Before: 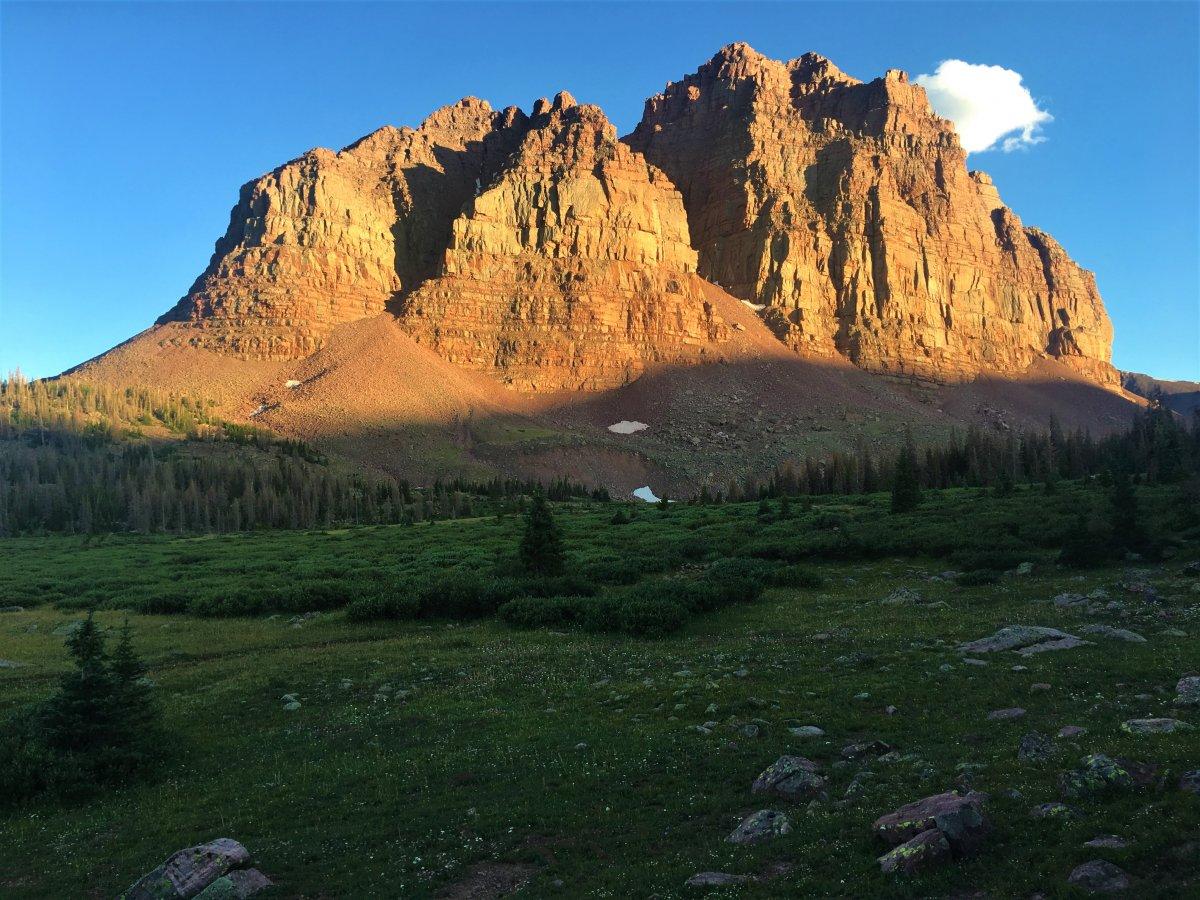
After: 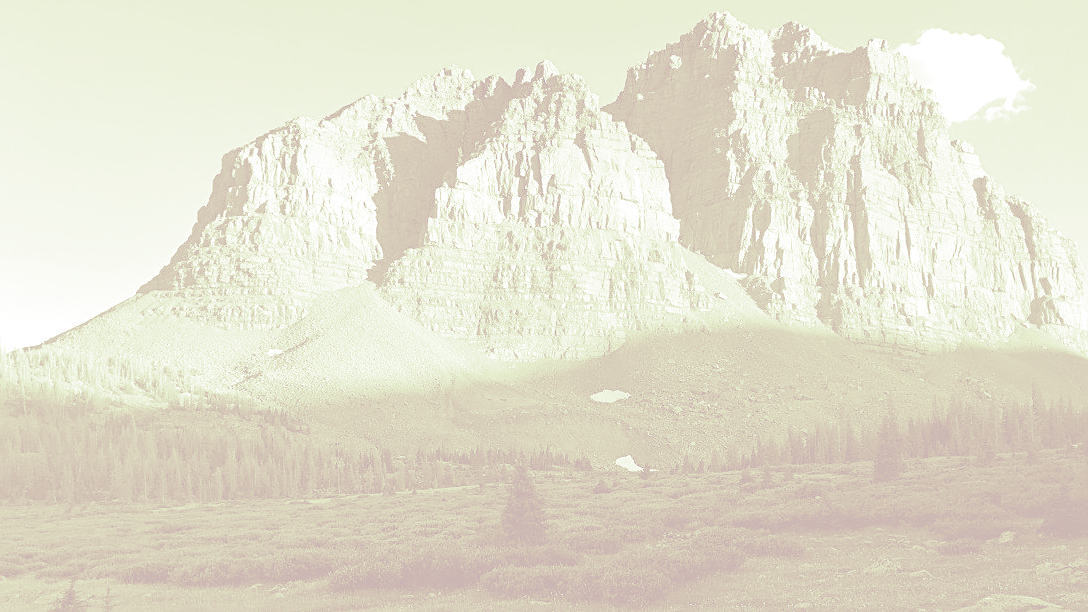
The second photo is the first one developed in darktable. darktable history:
crop: left 1.509%, top 3.452%, right 7.696%, bottom 28.452%
sharpen: on, module defaults
colorize: hue 331.2°, saturation 75%, source mix 30.28%, lightness 70.52%, version 1
split-toning: shadows › hue 290.82°, shadows › saturation 0.34, highlights › saturation 0.38, balance 0, compress 50%
